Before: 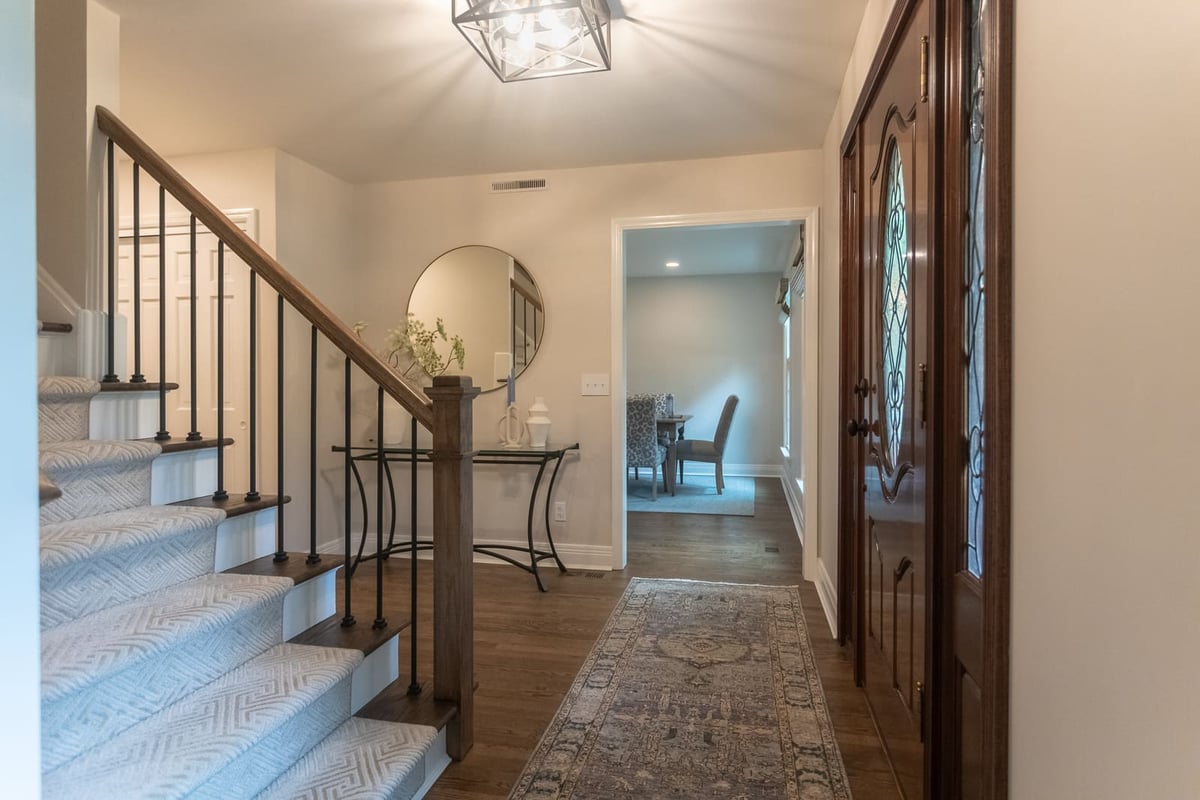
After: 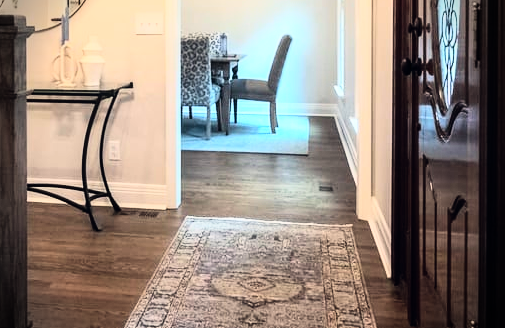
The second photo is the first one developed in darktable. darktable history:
crop: left 37.221%, top 45.169%, right 20.63%, bottom 13.777%
rgb curve: curves: ch0 [(0, 0) (0.21, 0.15) (0.24, 0.21) (0.5, 0.75) (0.75, 0.96) (0.89, 0.99) (1, 1)]; ch1 [(0, 0.02) (0.21, 0.13) (0.25, 0.2) (0.5, 0.67) (0.75, 0.9) (0.89, 0.97) (1, 1)]; ch2 [(0, 0.02) (0.21, 0.13) (0.25, 0.2) (0.5, 0.67) (0.75, 0.9) (0.89, 0.97) (1, 1)], compensate middle gray true
color balance rgb: shadows lift › hue 87.51°, highlights gain › chroma 0.68%, highlights gain › hue 55.1°, global offset › chroma 0.13%, global offset › hue 253.66°, linear chroma grading › global chroma 0.5%, perceptual saturation grading › global saturation 16.38%
vignetting: fall-off start 88.03%, fall-off radius 24.9%
